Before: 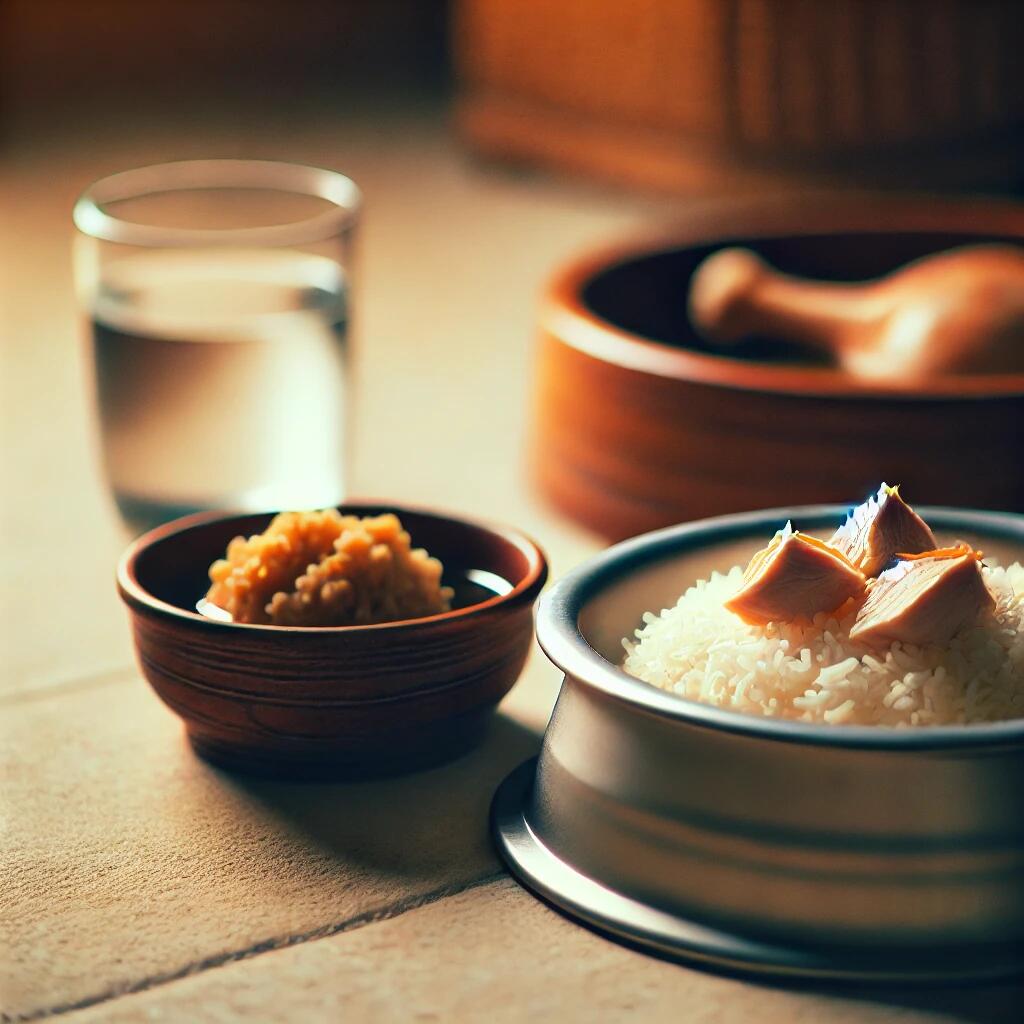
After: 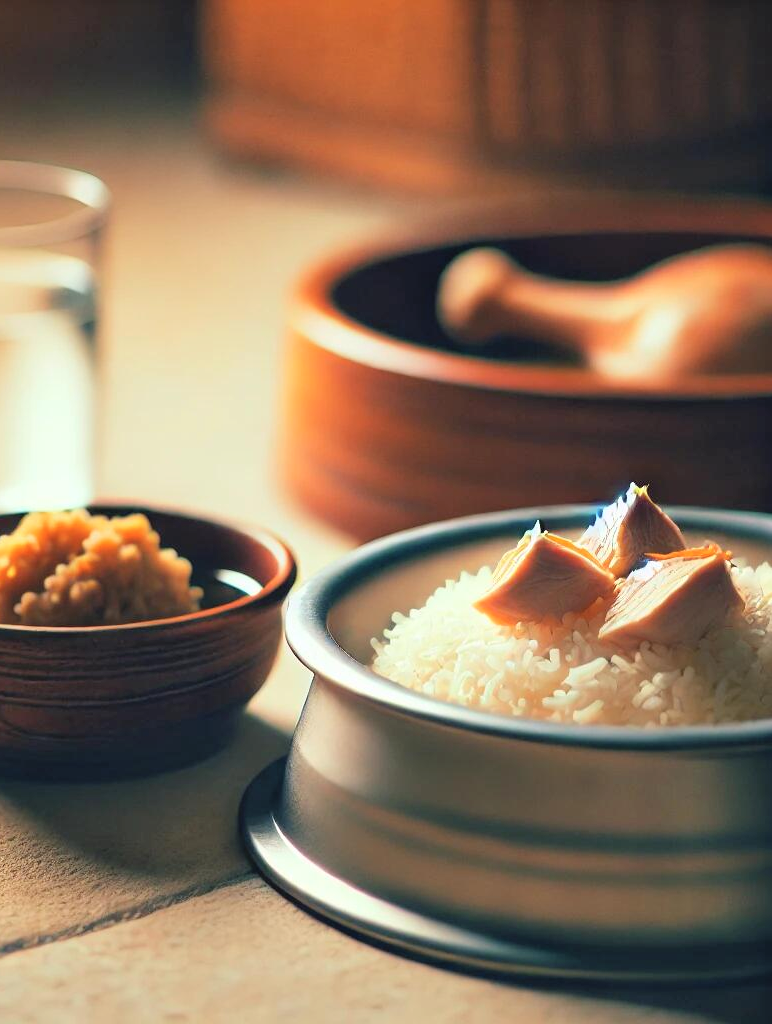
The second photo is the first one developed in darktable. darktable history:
contrast brightness saturation: brightness 0.15
crop and rotate: left 24.6%
